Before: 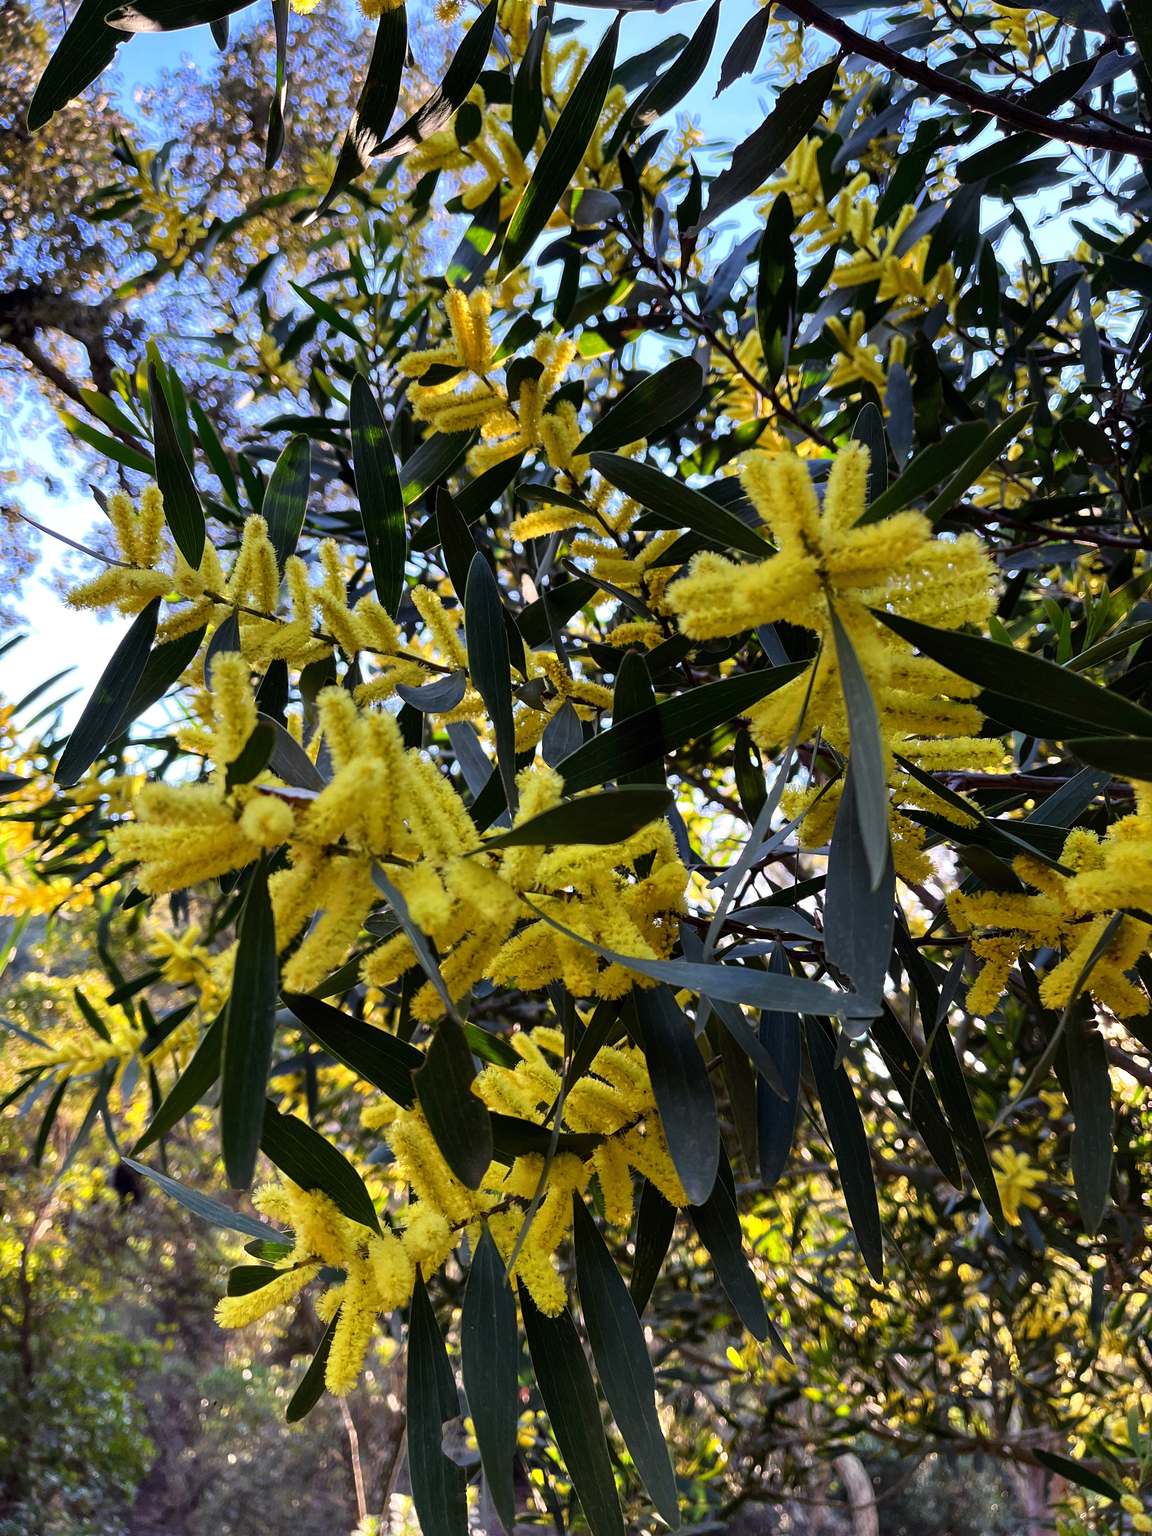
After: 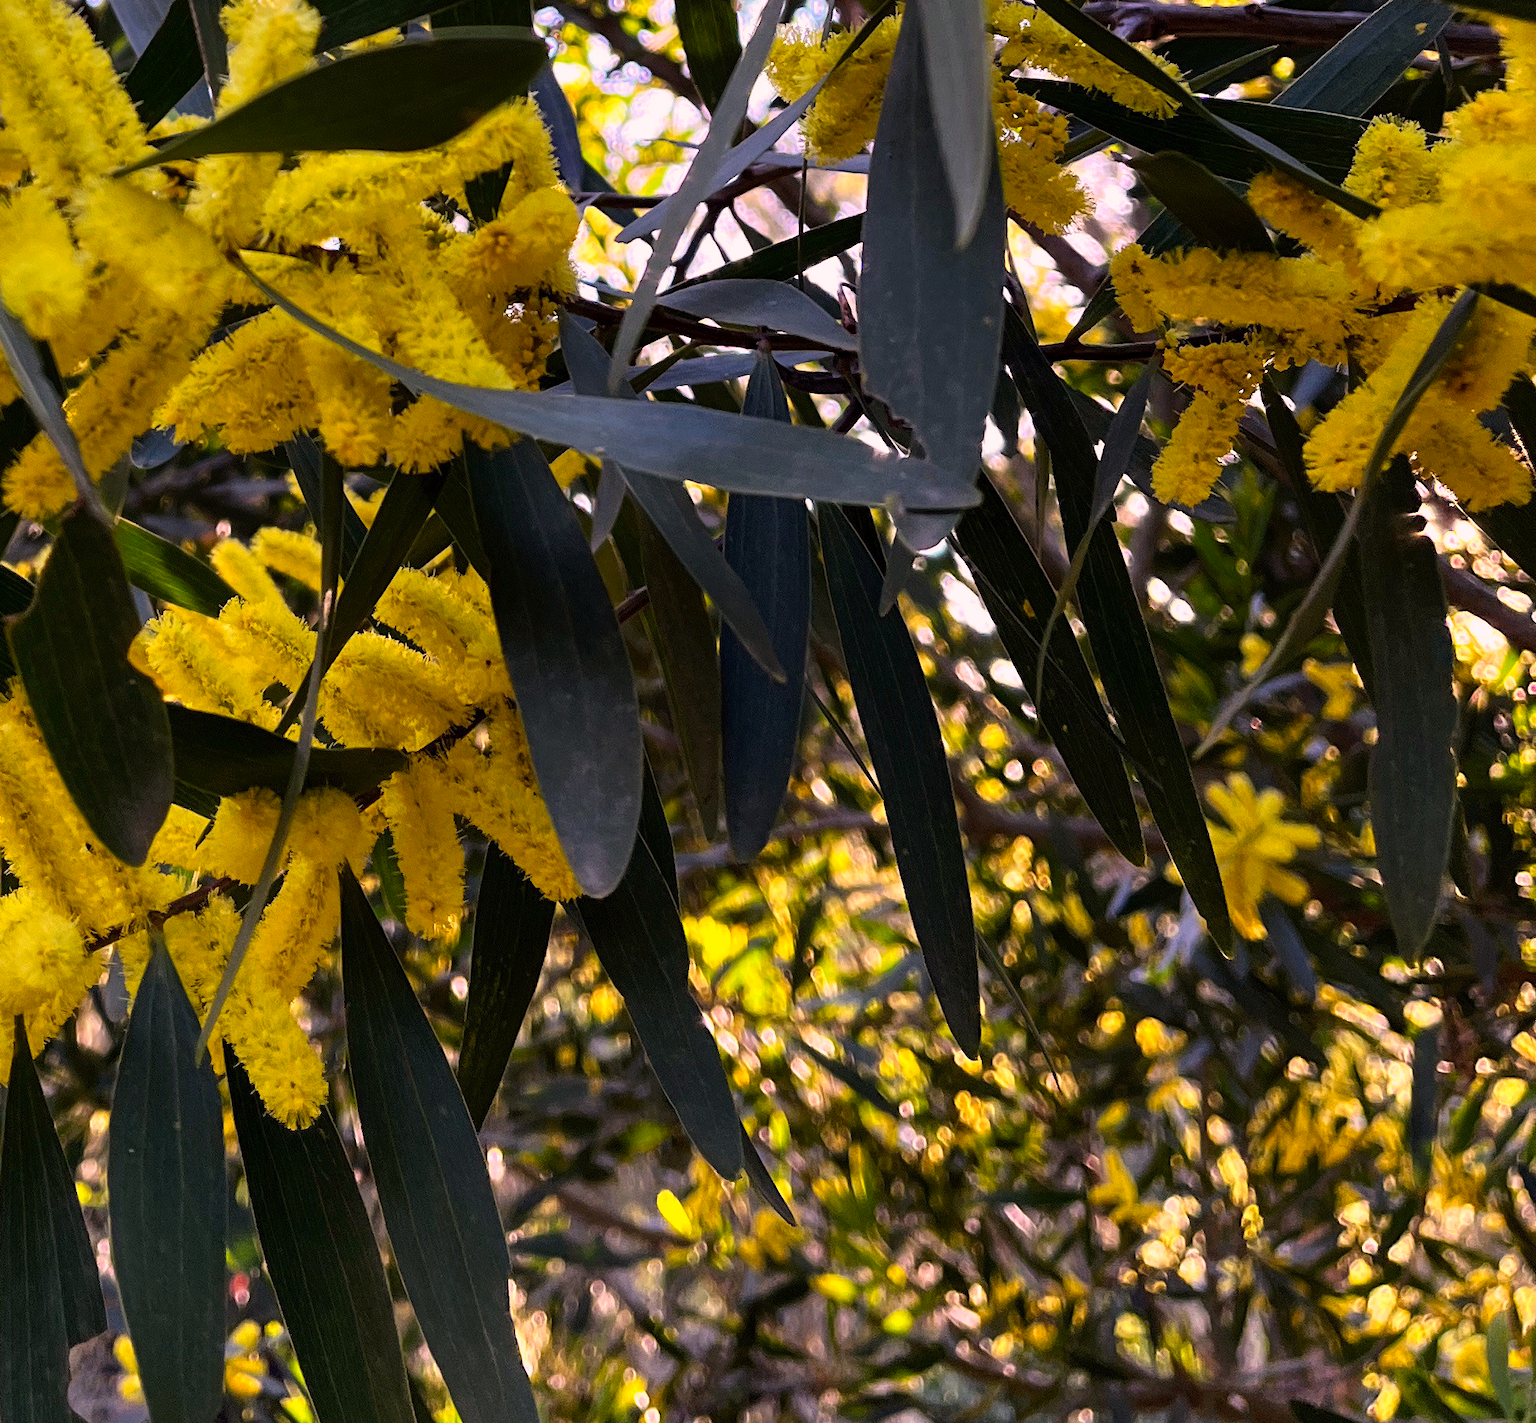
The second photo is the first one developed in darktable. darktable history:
color balance: output saturation 110%
color correction: highlights a* 14.52, highlights b* 4.84
crop and rotate: left 35.509%, top 50.238%, bottom 4.934%
